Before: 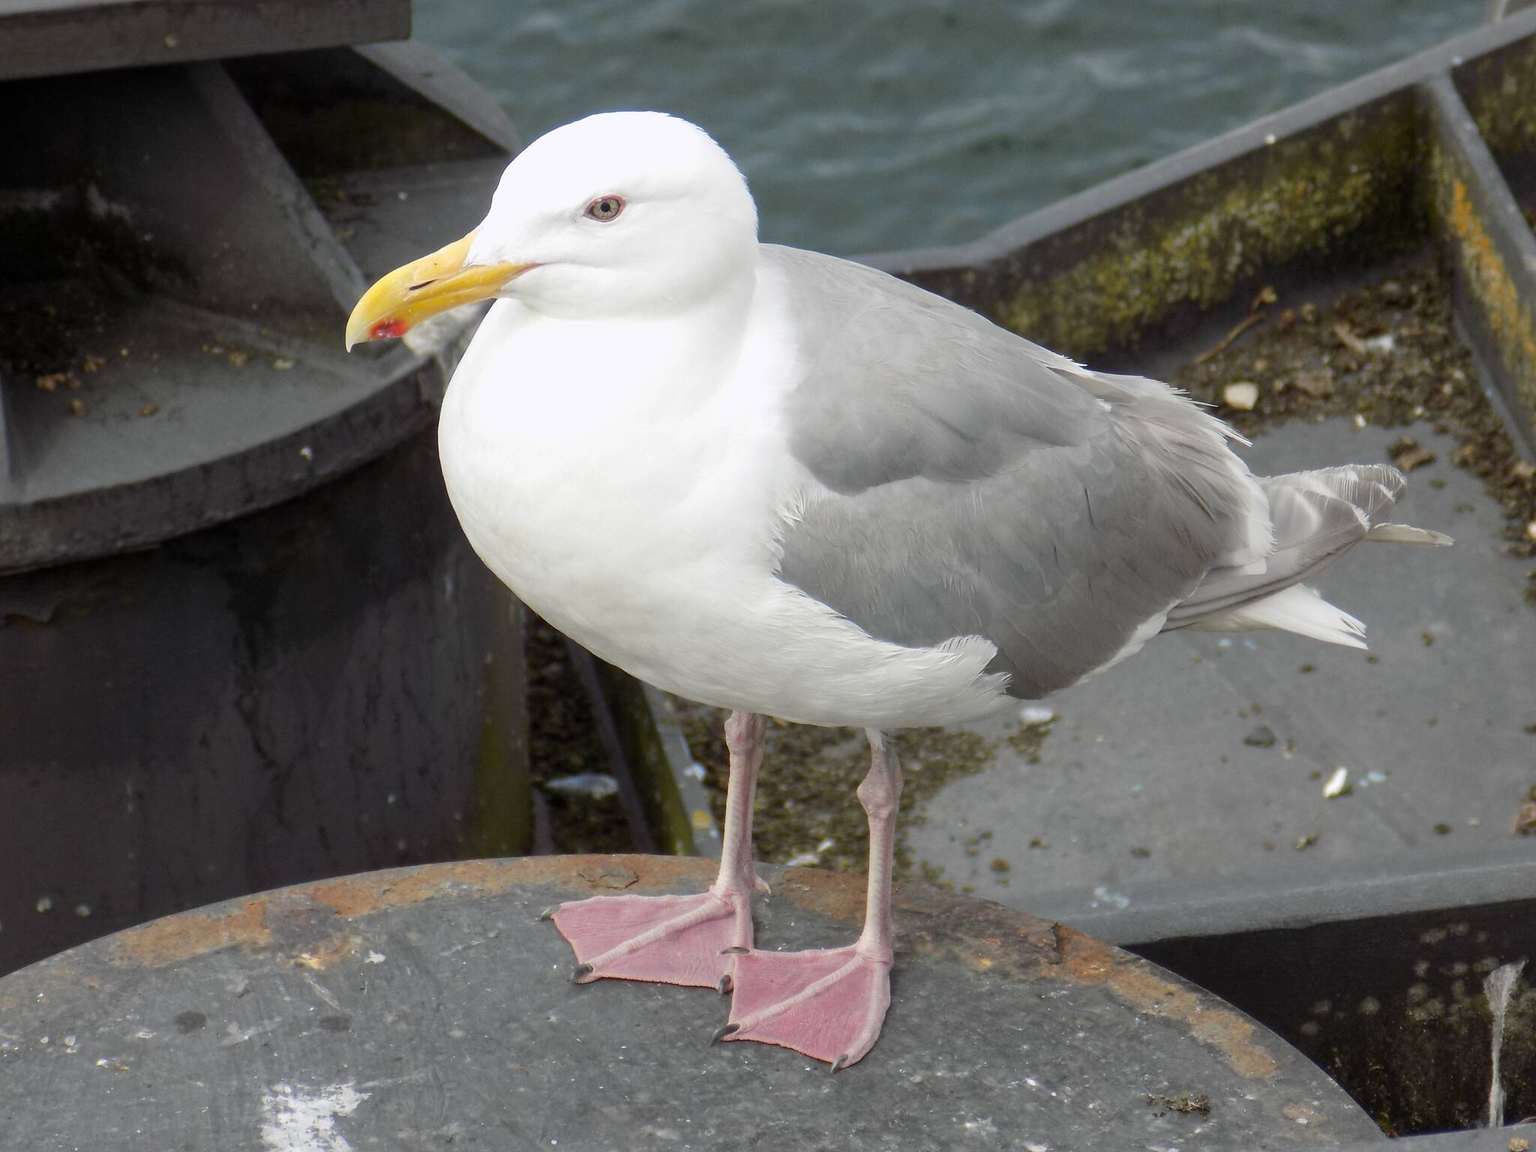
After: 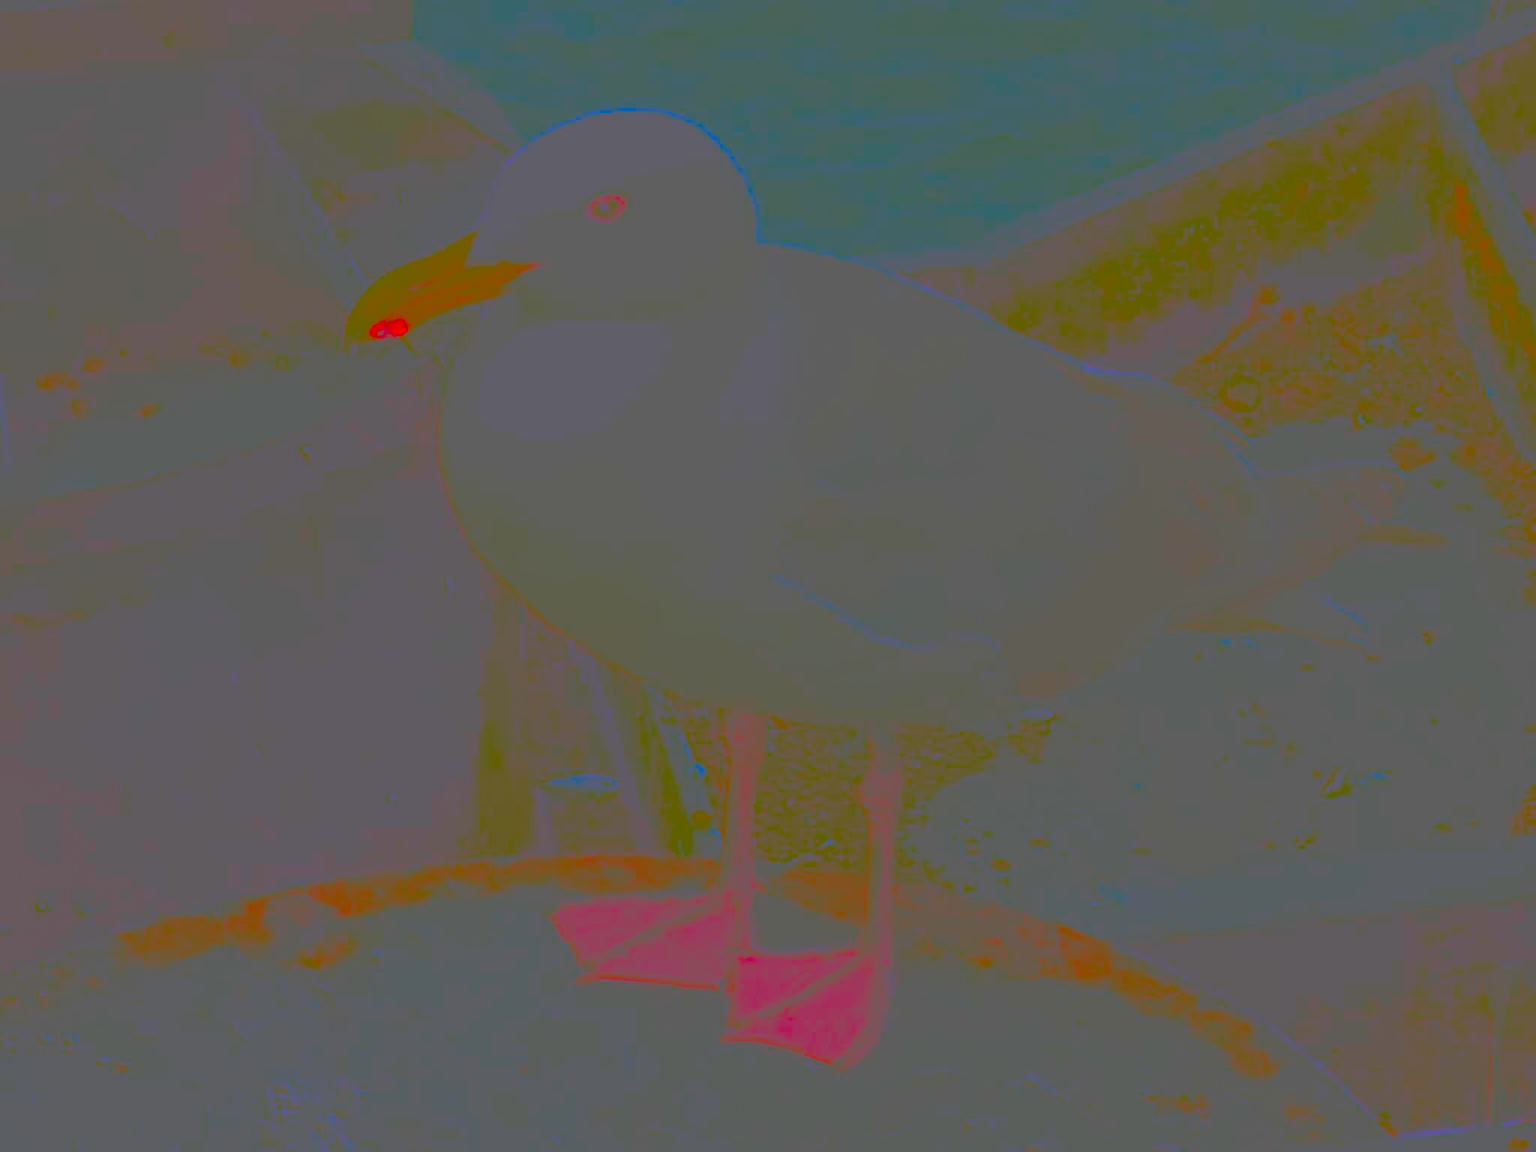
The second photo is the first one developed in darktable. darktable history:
exposure: exposure 1.15 EV, compensate highlight preservation false
contrast brightness saturation: contrast -0.99, brightness -0.17, saturation 0.75
